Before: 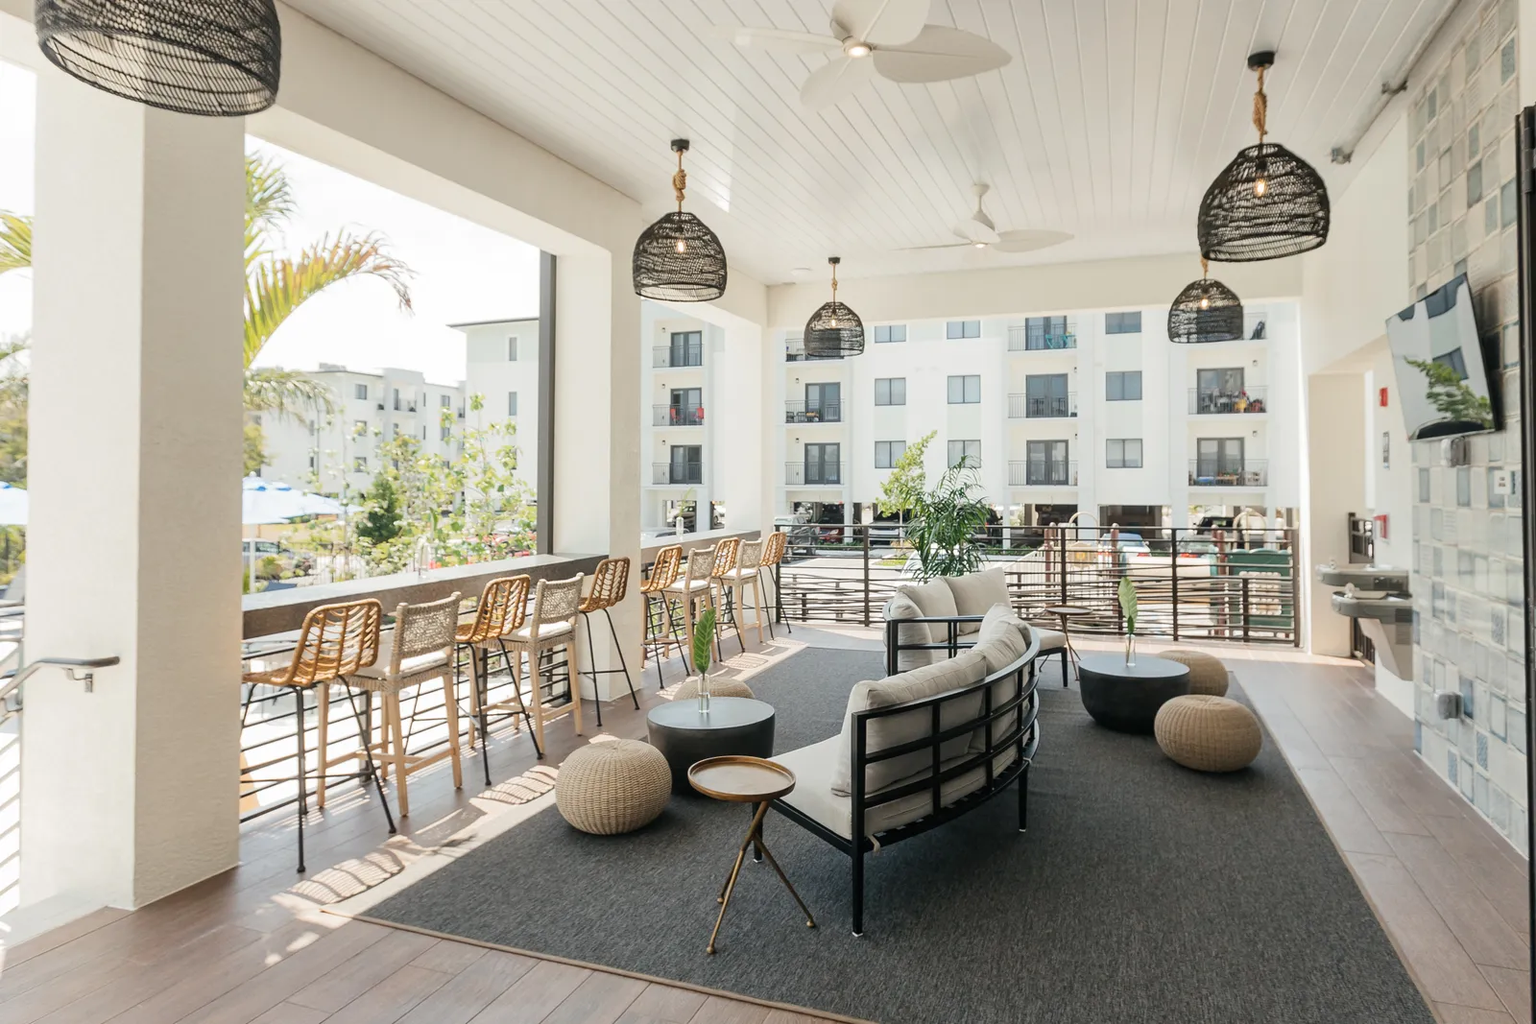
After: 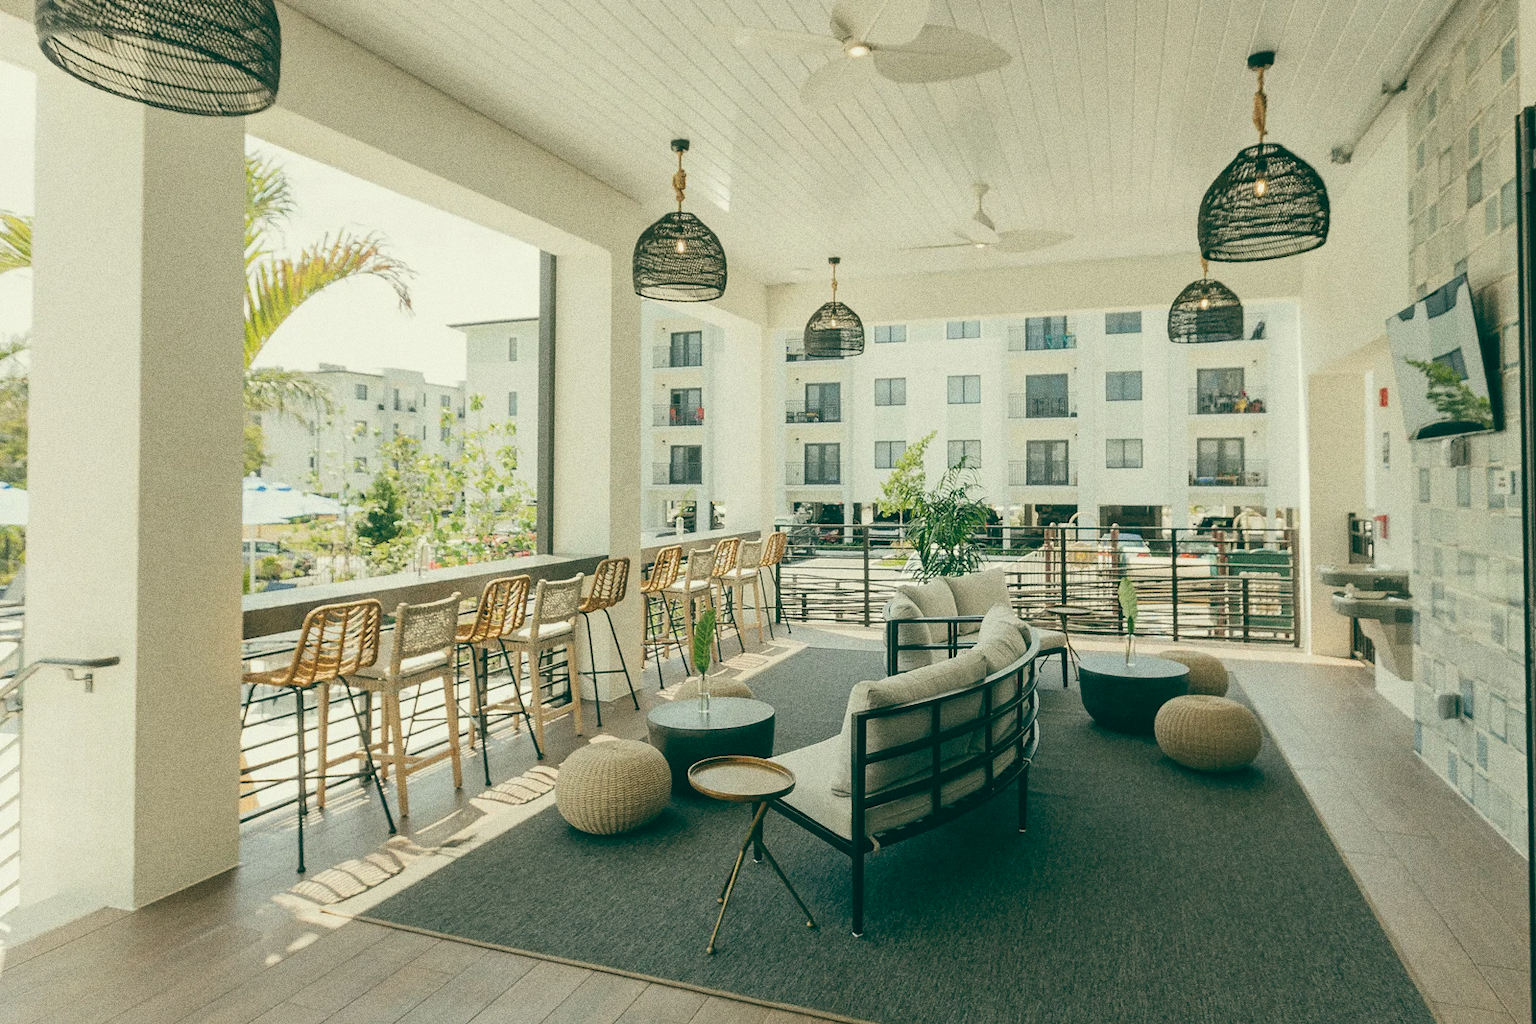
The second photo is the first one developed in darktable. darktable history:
grain: coarseness 0.09 ISO, strength 40%
white balance: emerald 1
color balance: lift [1.005, 0.99, 1.007, 1.01], gamma [1, 1.034, 1.032, 0.966], gain [0.873, 1.055, 1.067, 0.933]
